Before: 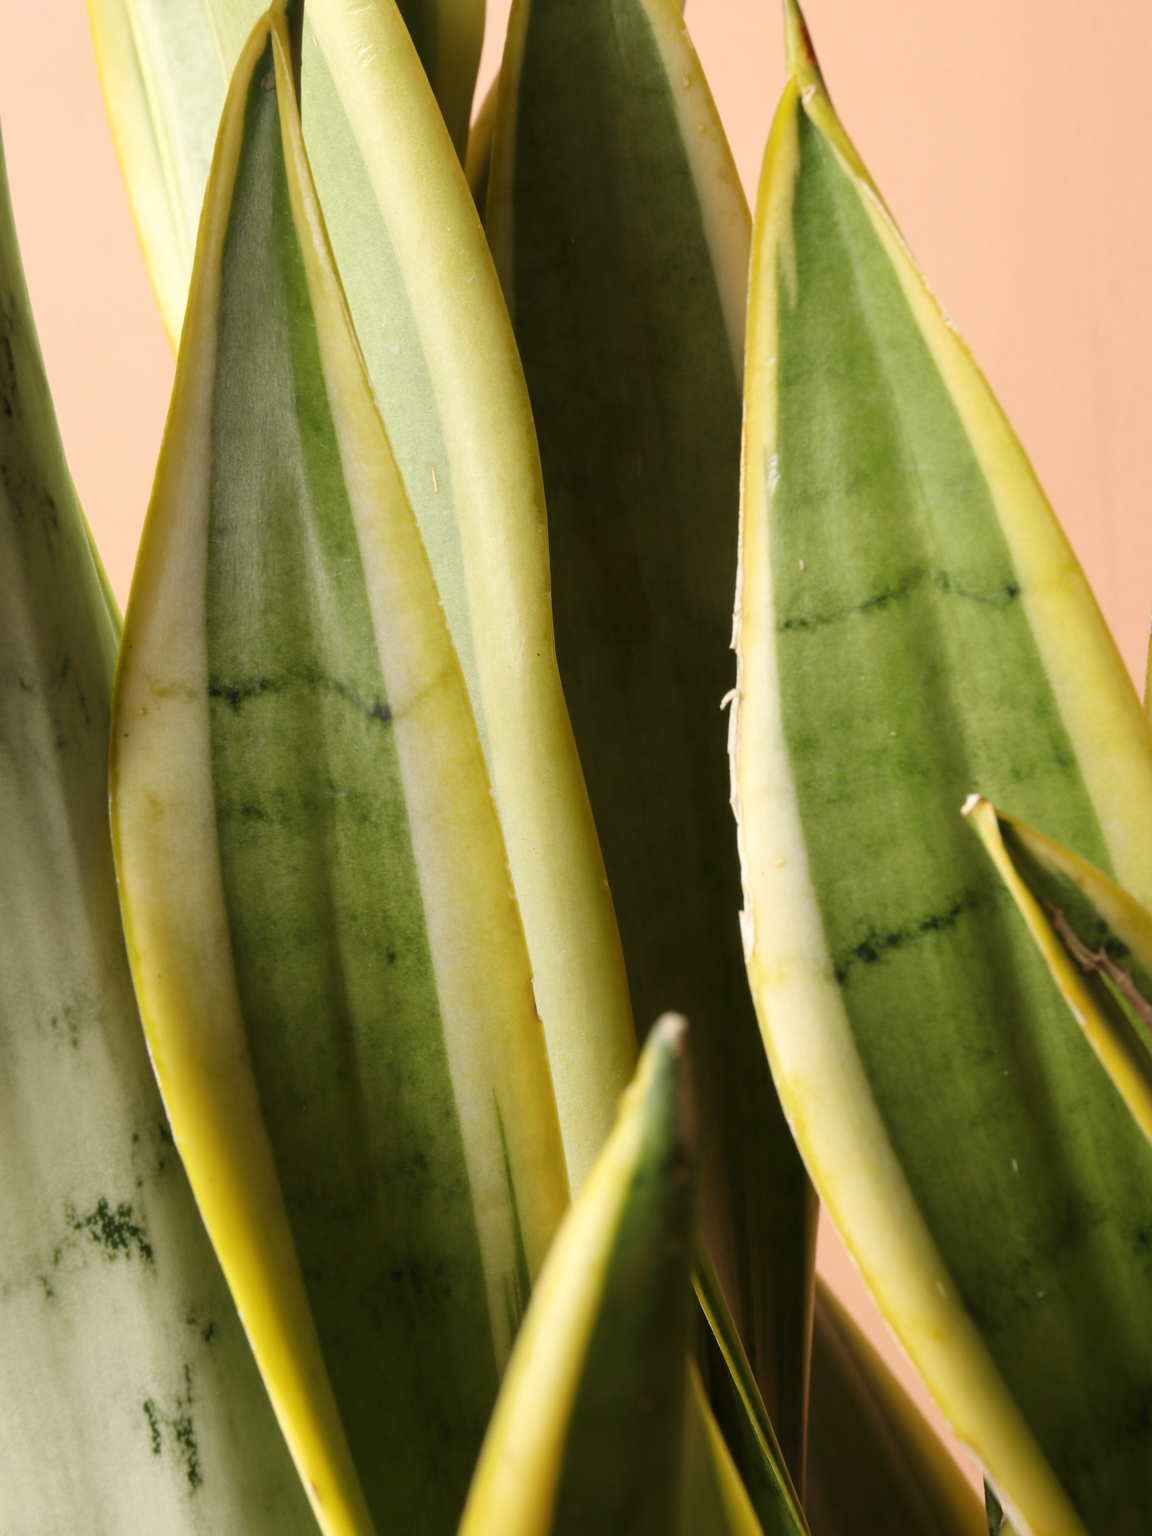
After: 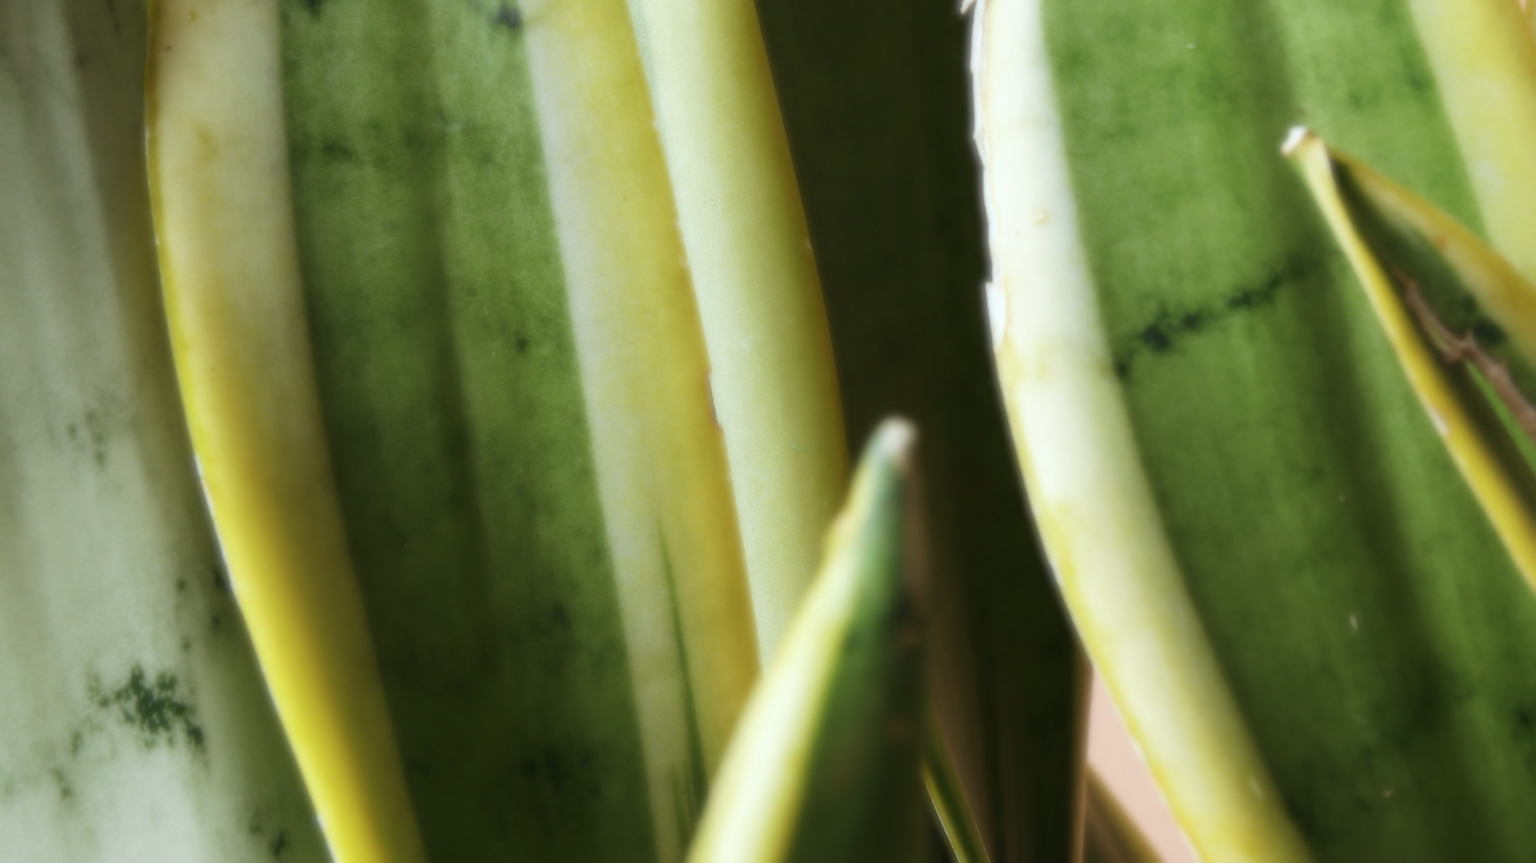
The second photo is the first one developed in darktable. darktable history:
color calibration: illuminant Planckian (black body), x 0.375, y 0.373, temperature 4117 K
color correction: saturation 0.98
soften: size 8.67%, mix 49%
crop: top 45.551%, bottom 12.262%
